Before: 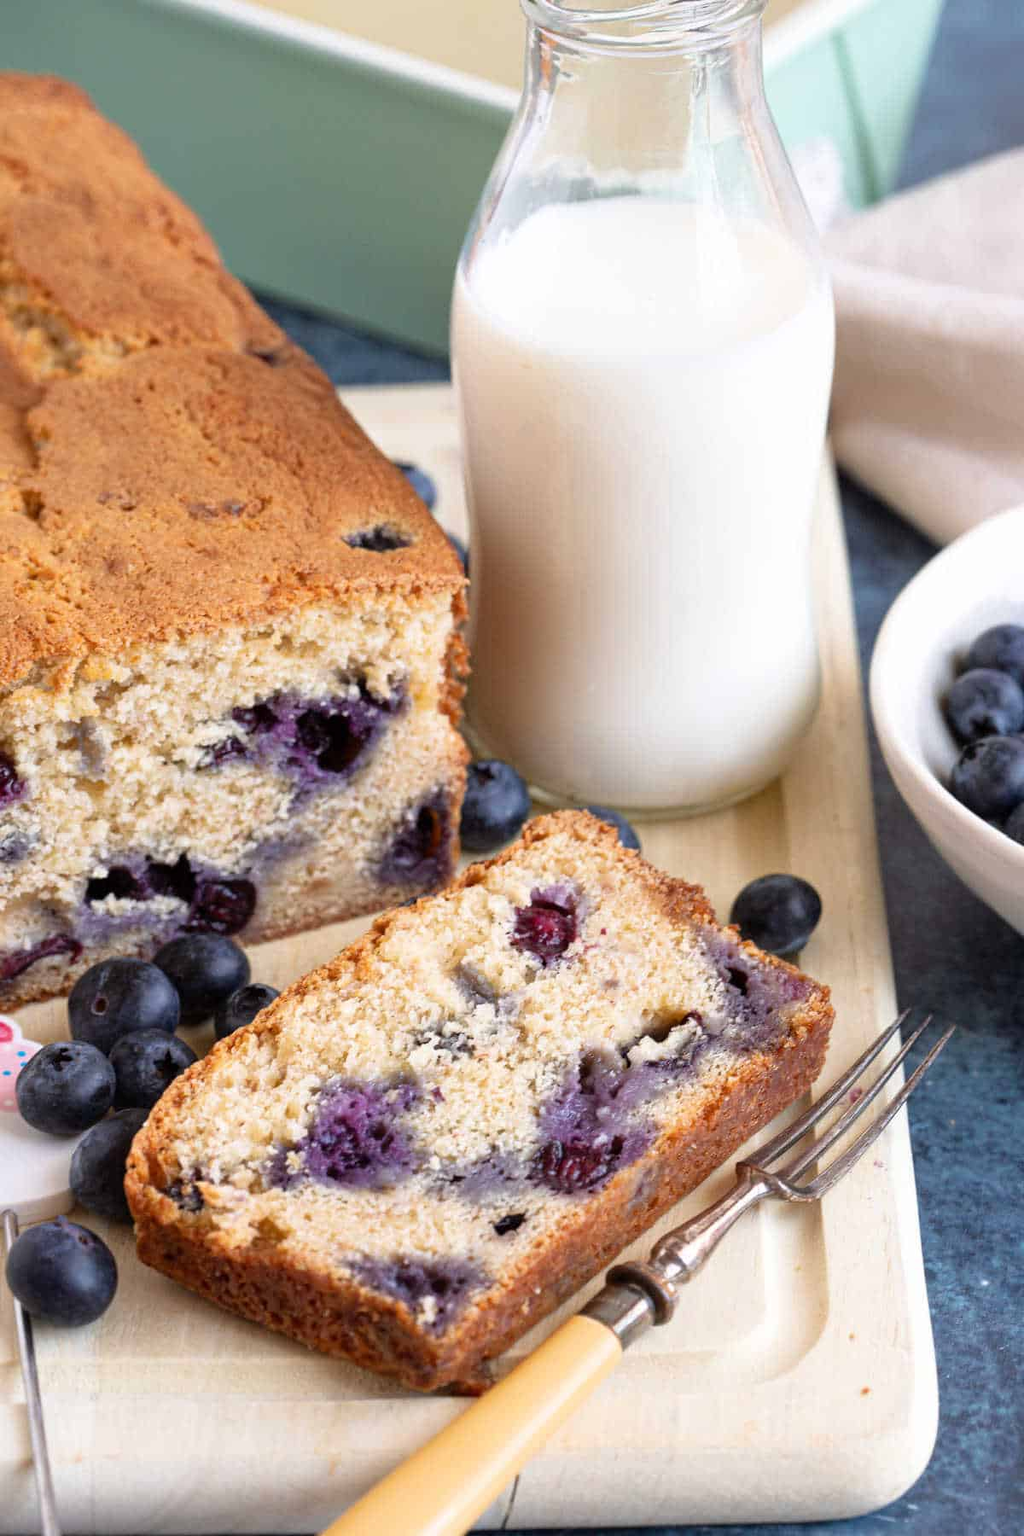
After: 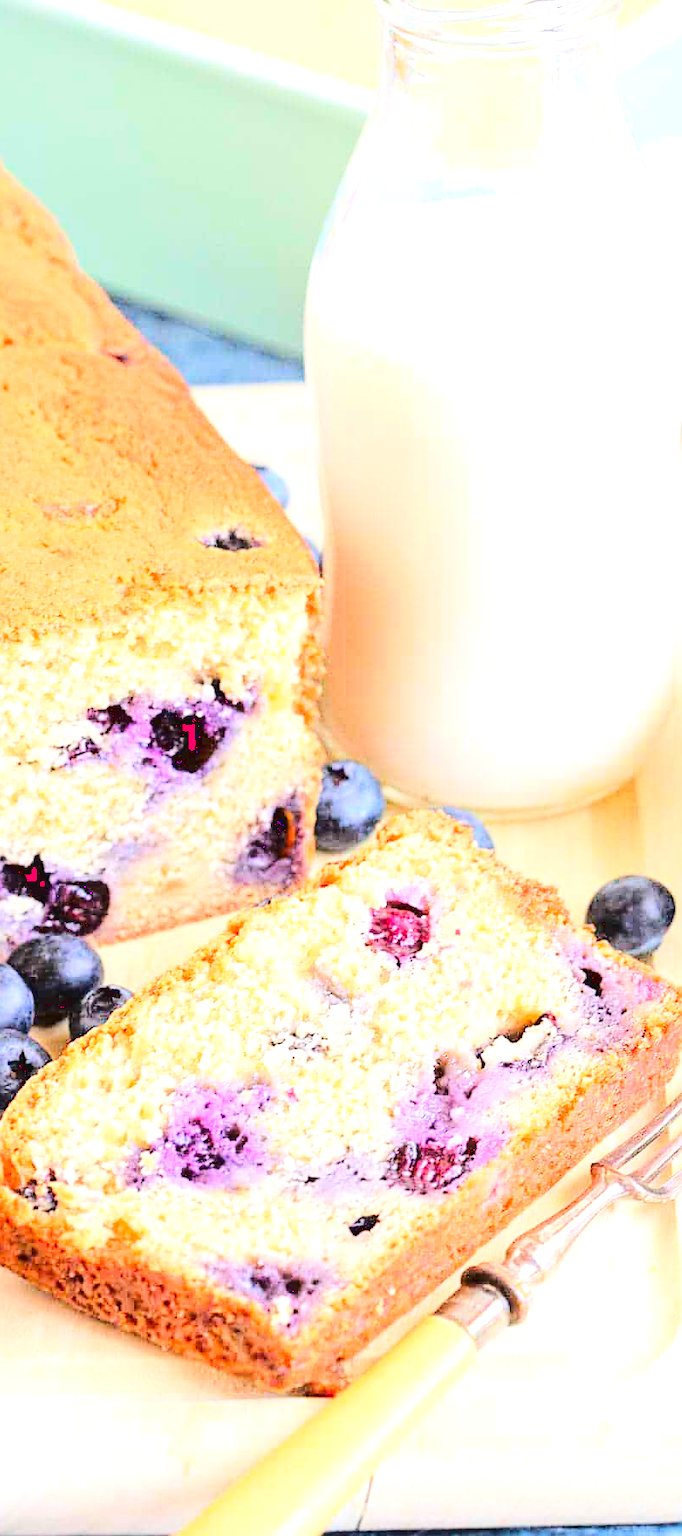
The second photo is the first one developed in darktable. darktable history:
crop and rotate: left 14.332%, right 19.032%
exposure: black level correction 0.001, exposure 1.655 EV, compensate exposure bias true, compensate highlight preservation false
contrast brightness saturation: contrast -0.017, brightness -0.007, saturation 0.044
sharpen: amount 0.495
tone equalizer: -8 EV -0.002 EV, -7 EV 0.005 EV, -6 EV -0.042 EV, -5 EV 0.013 EV, -4 EV -0.018 EV, -3 EV 0.014 EV, -2 EV -0.078 EV, -1 EV -0.268 EV, +0 EV -0.592 EV, edges refinement/feathering 500, mask exposure compensation -1.57 EV, preserve details no
base curve: curves: ch0 [(0, 0.007) (0.028, 0.063) (0.121, 0.311) (0.46, 0.743) (0.859, 0.957) (1, 1)]
tone curve: curves: ch0 [(0, 0) (0.003, 0.048) (0.011, 0.048) (0.025, 0.048) (0.044, 0.049) (0.069, 0.048) (0.1, 0.052) (0.136, 0.071) (0.177, 0.109) (0.224, 0.157) (0.277, 0.233) (0.335, 0.32) (0.399, 0.404) (0.468, 0.496) (0.543, 0.582) (0.623, 0.653) (0.709, 0.738) (0.801, 0.811) (0.898, 0.895) (1, 1)], color space Lab, linked channels, preserve colors none
